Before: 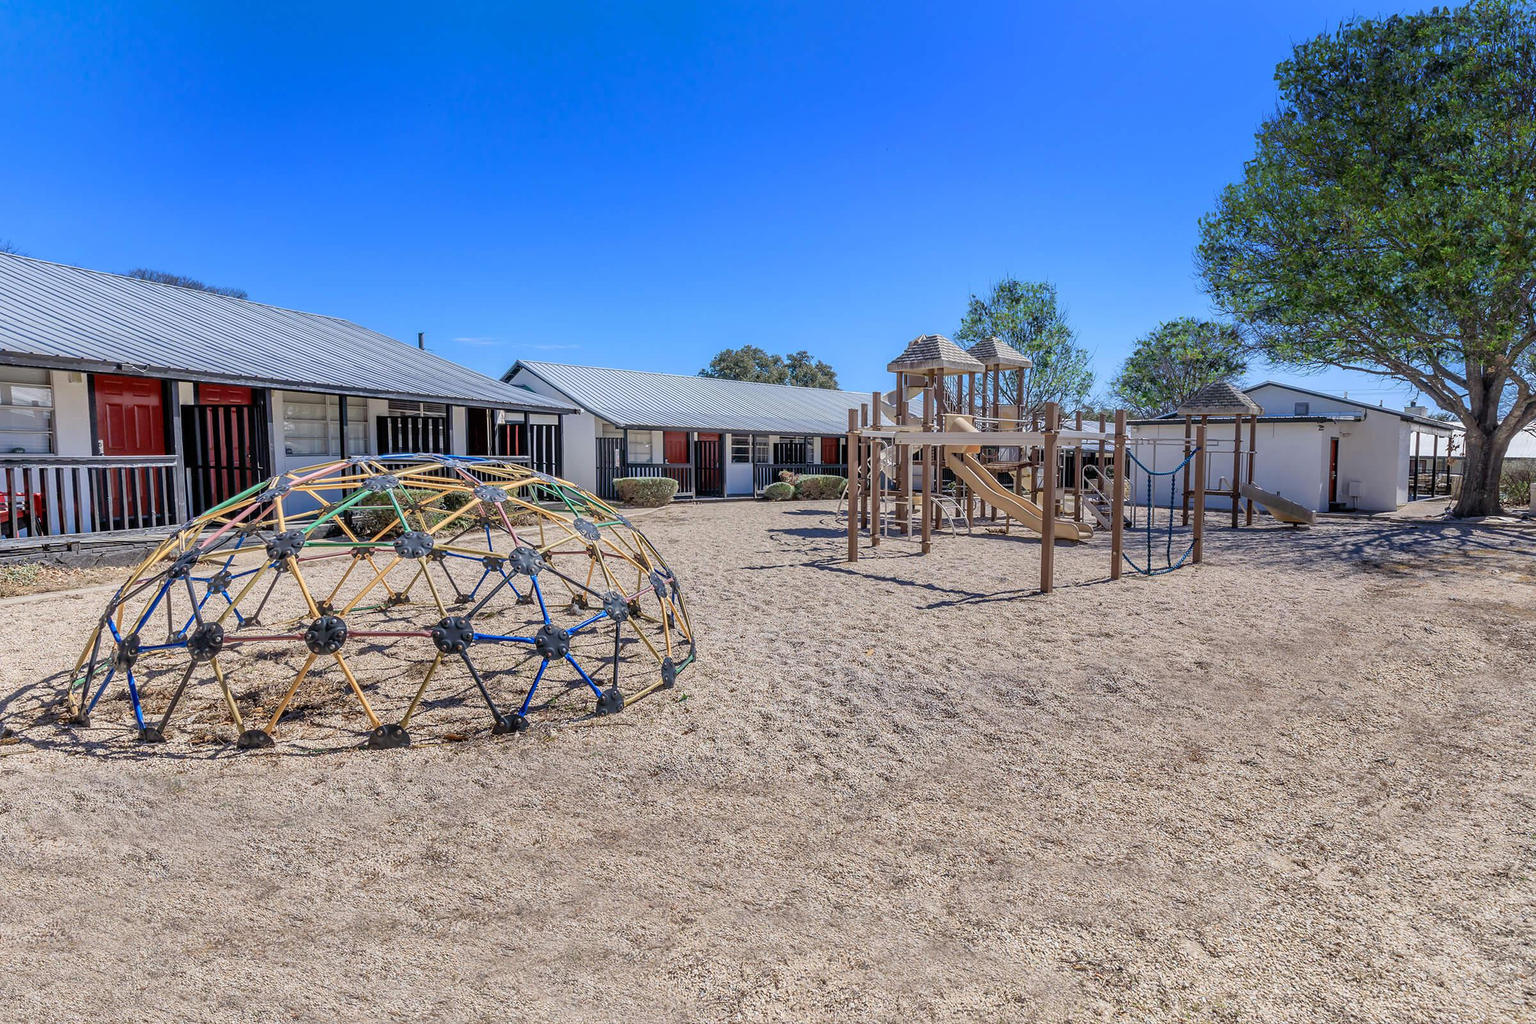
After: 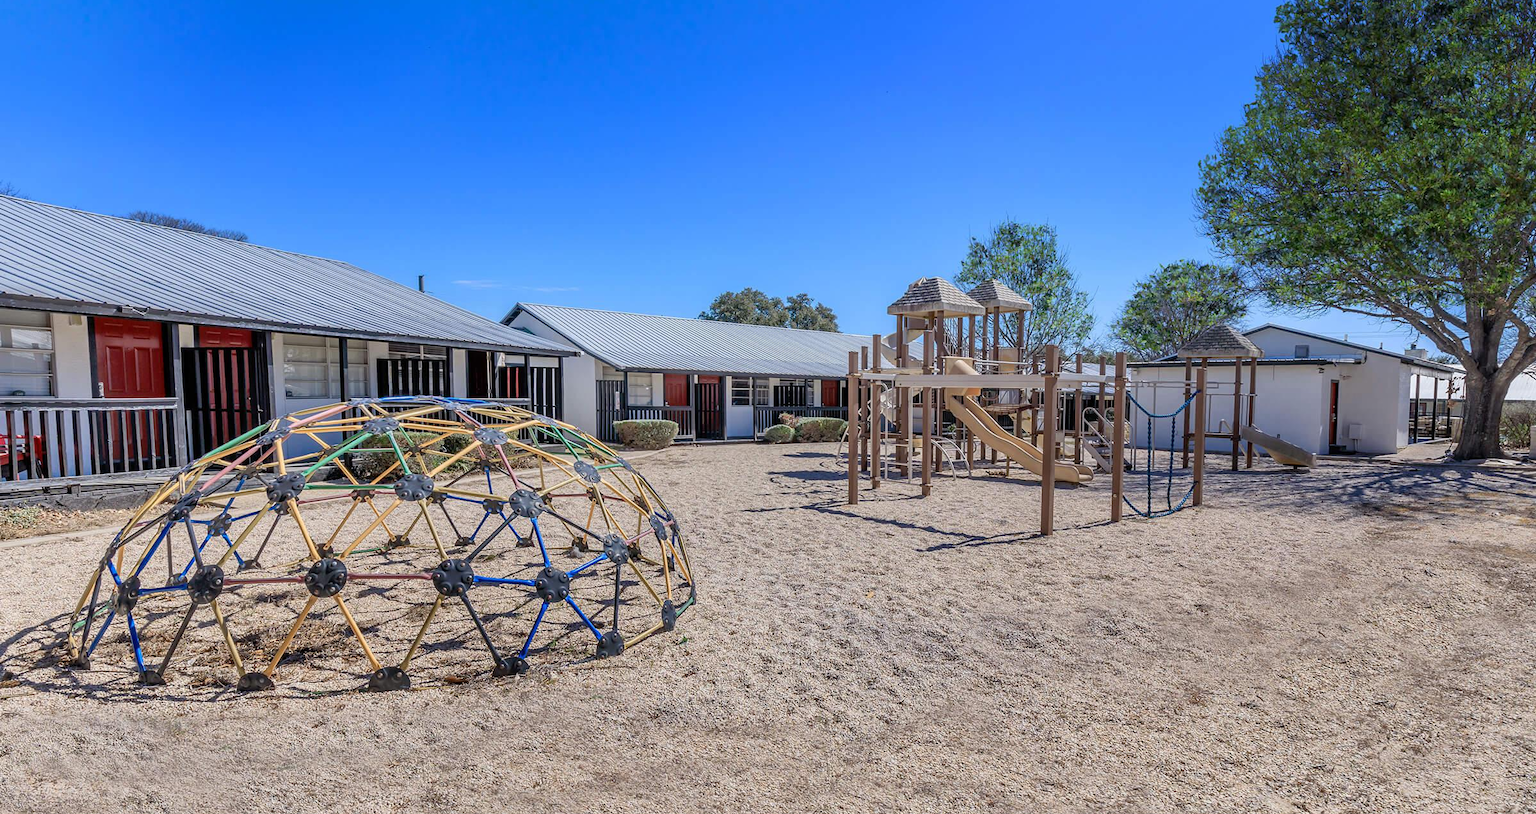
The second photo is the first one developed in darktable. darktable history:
crop and rotate: top 5.664%, bottom 14.791%
